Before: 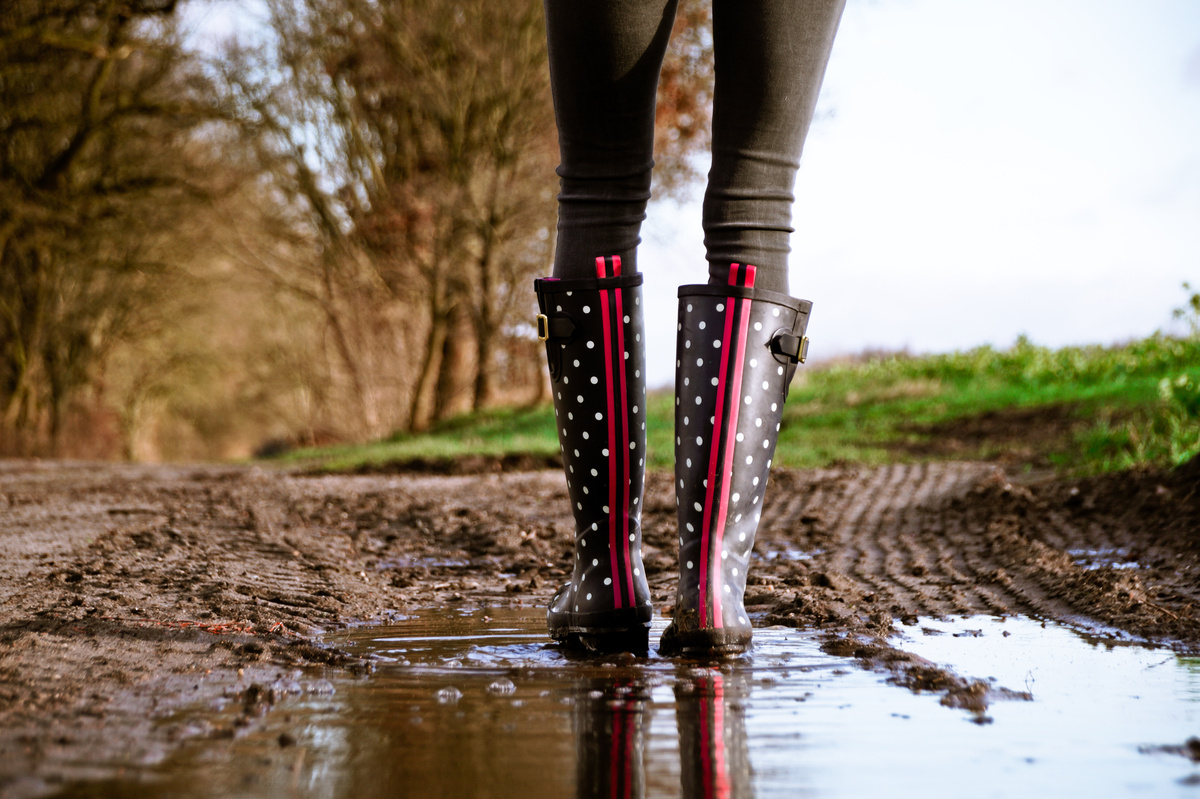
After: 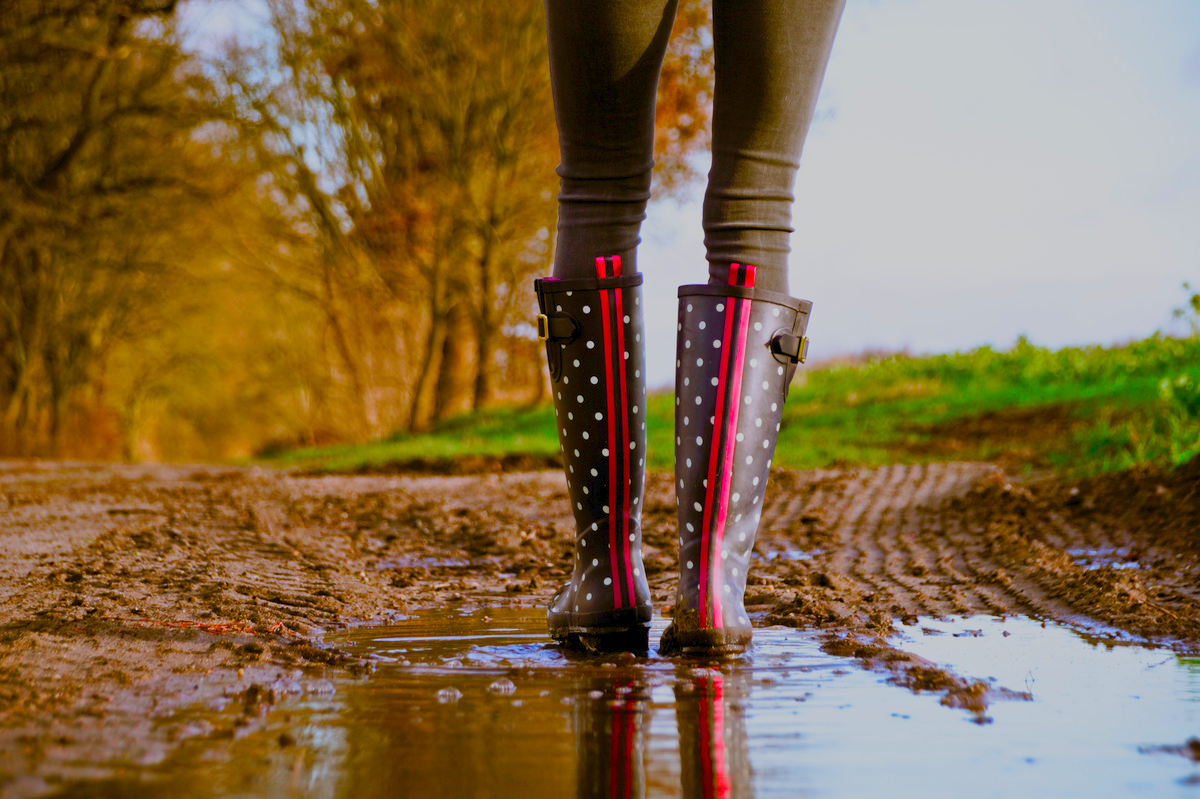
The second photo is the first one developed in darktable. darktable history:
color balance rgb: linear chroma grading › global chroma 22.501%, perceptual saturation grading › global saturation 36.969%, perceptual saturation grading › shadows 35.386%, contrast -29.804%
